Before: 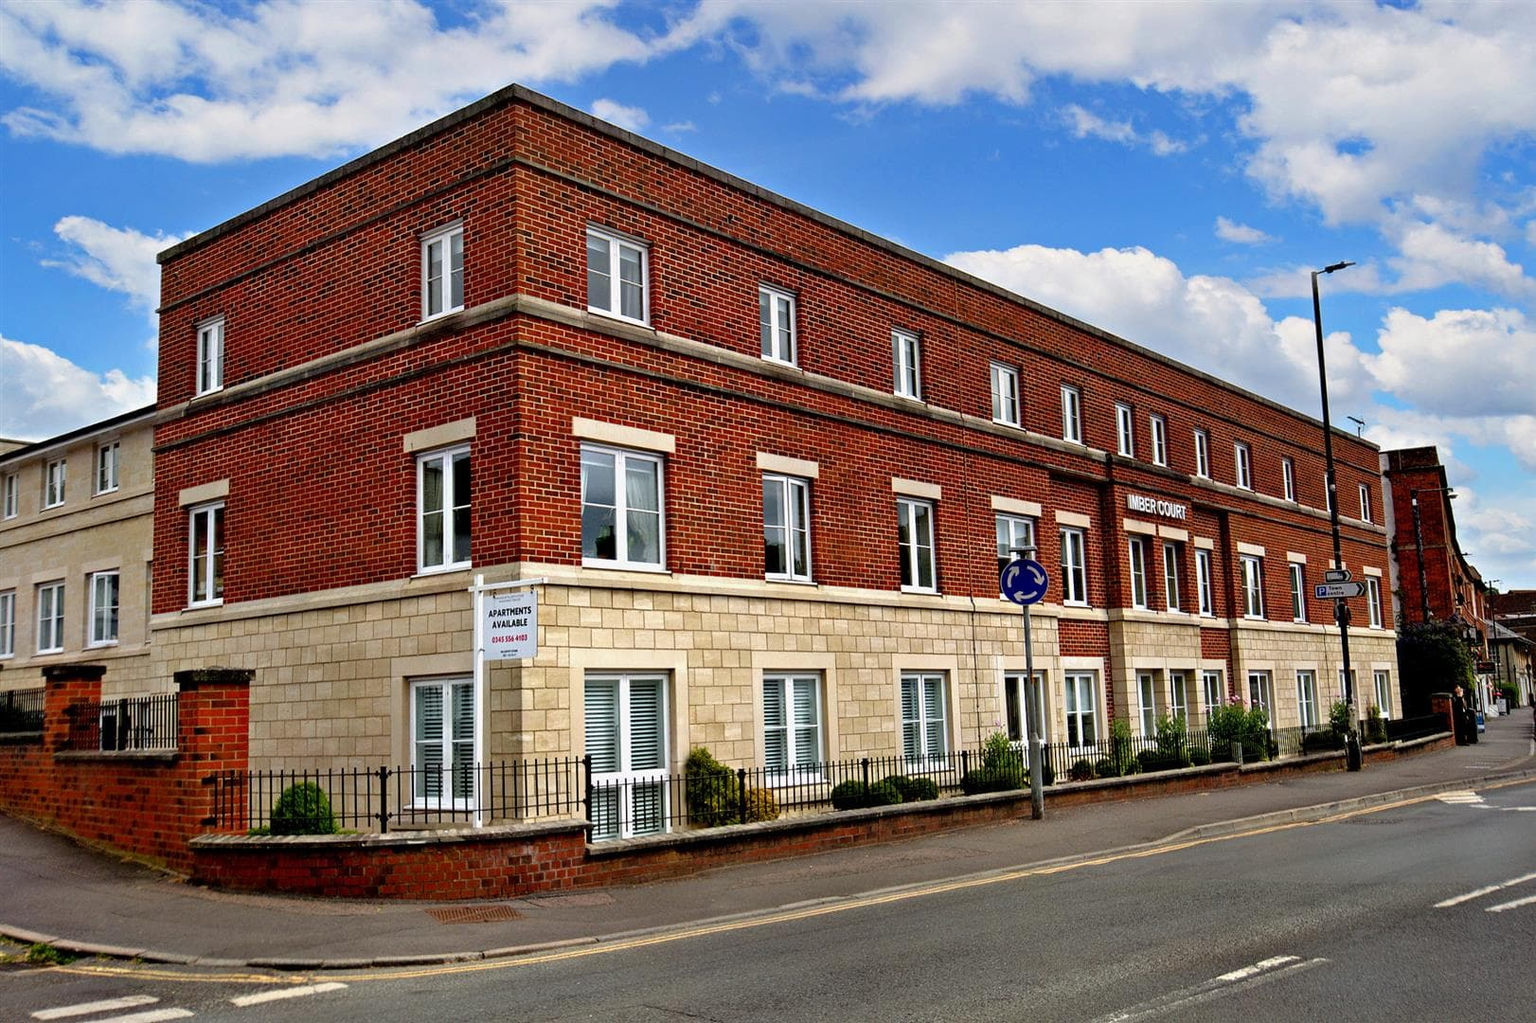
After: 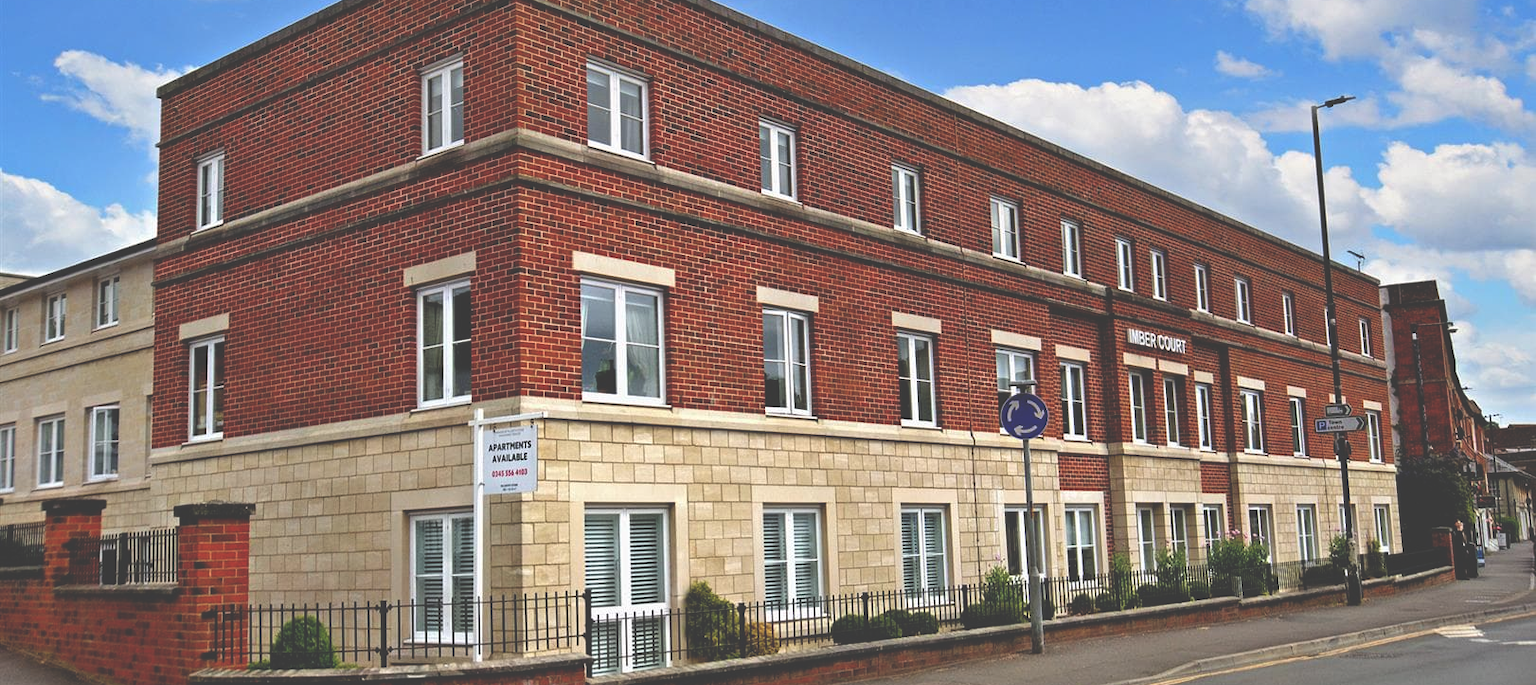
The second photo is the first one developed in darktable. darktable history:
exposure: black level correction -0.04, exposure 0.06 EV, compensate exposure bias true, compensate highlight preservation false
crop: top 16.245%, bottom 16.708%
shadows and highlights: radius 127.27, shadows 21.23, highlights -21.81, low approximation 0.01
